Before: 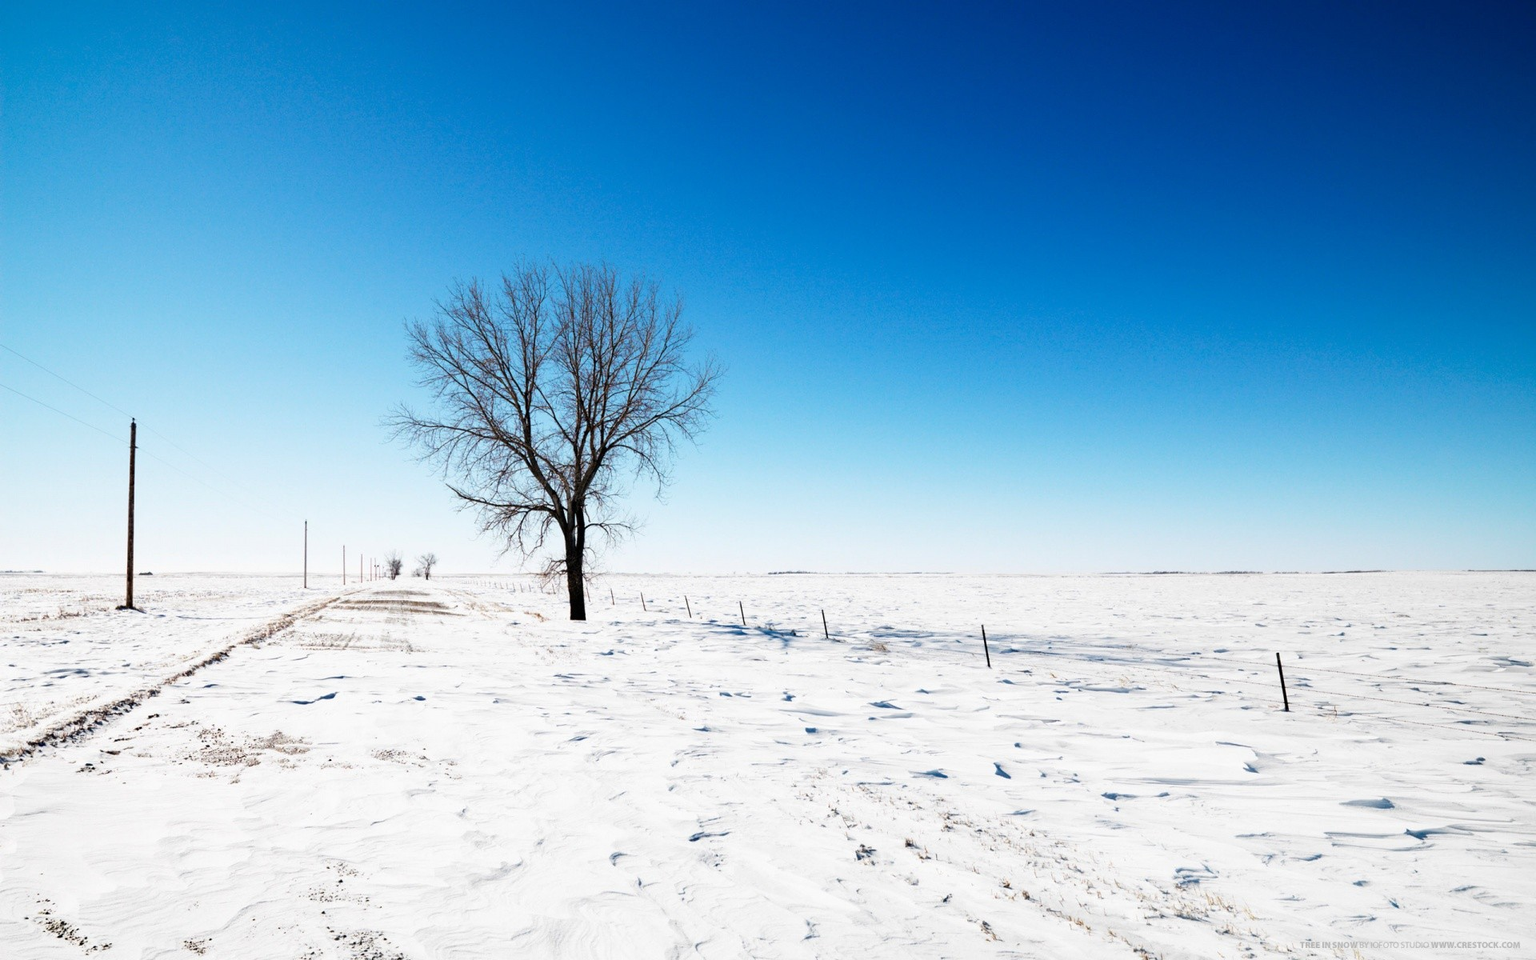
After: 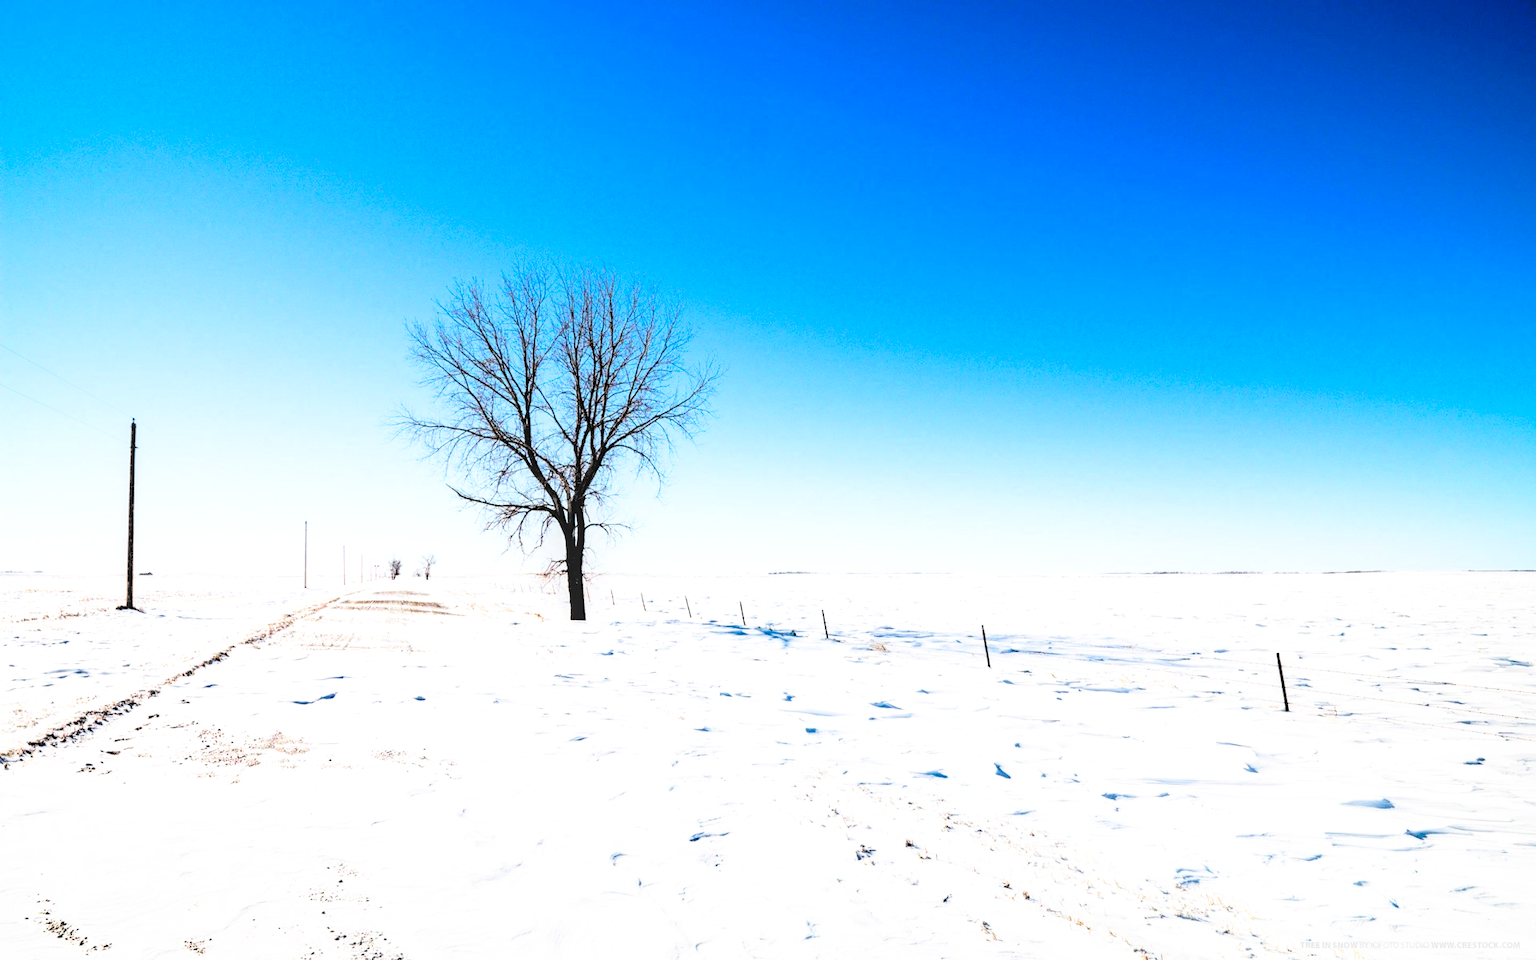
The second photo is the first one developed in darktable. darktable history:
exposure: black level correction 0, exposure 0.951 EV, compensate highlight preservation false
color correction: highlights b* -0.039, saturation 1.31
local contrast: on, module defaults
filmic rgb: black relative exposure -5.08 EV, white relative exposure 3.51 EV, hardness 3.19, contrast 1.511, highlights saturation mix -49.81%, color science v6 (2022)
